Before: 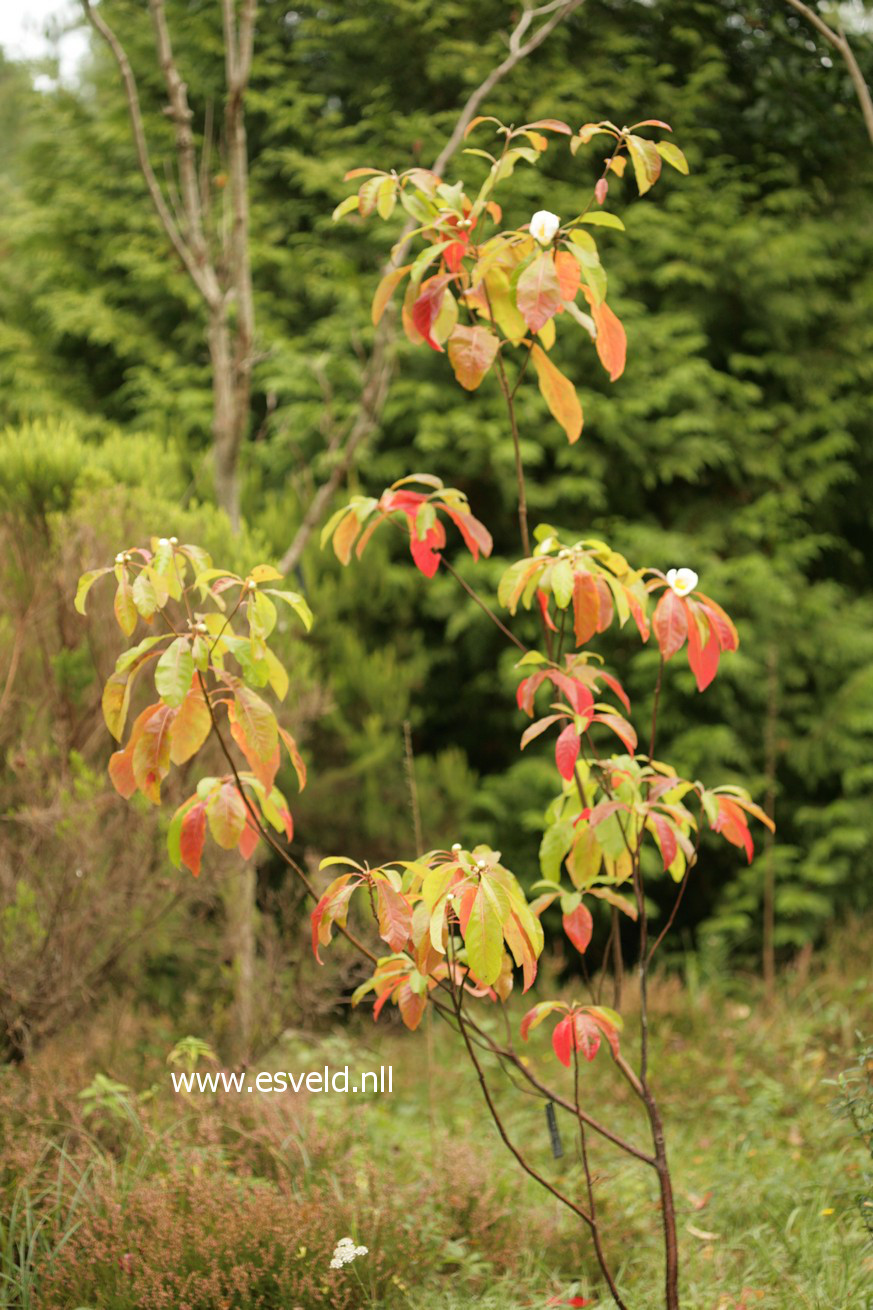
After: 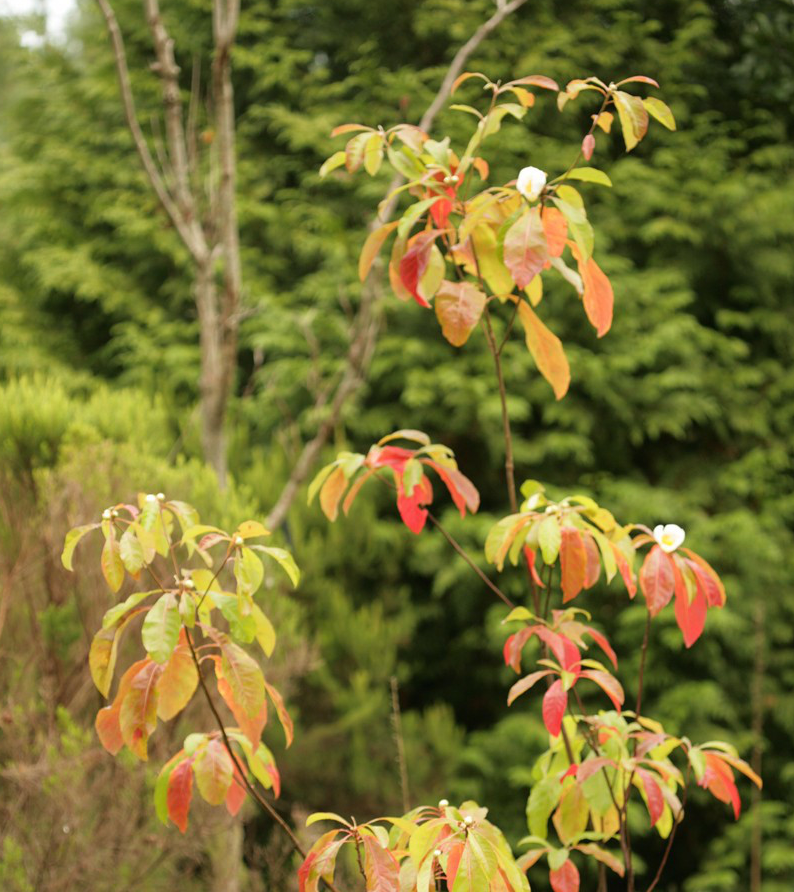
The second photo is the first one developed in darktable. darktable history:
crop: left 1.512%, top 3.435%, right 7.535%, bottom 28.414%
